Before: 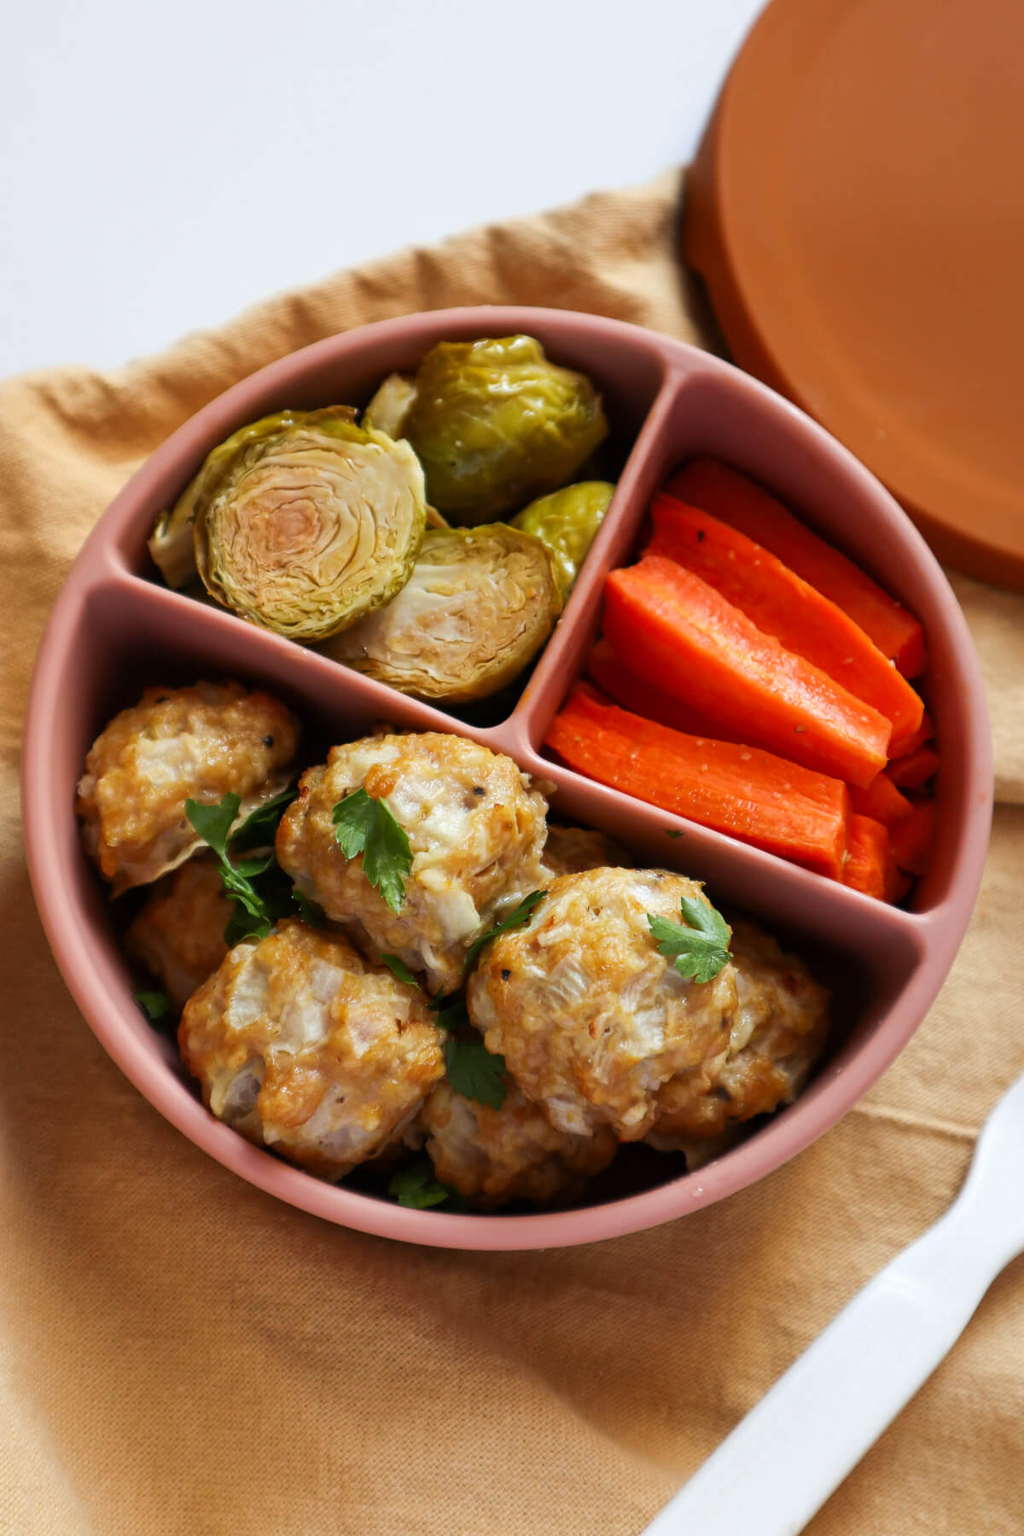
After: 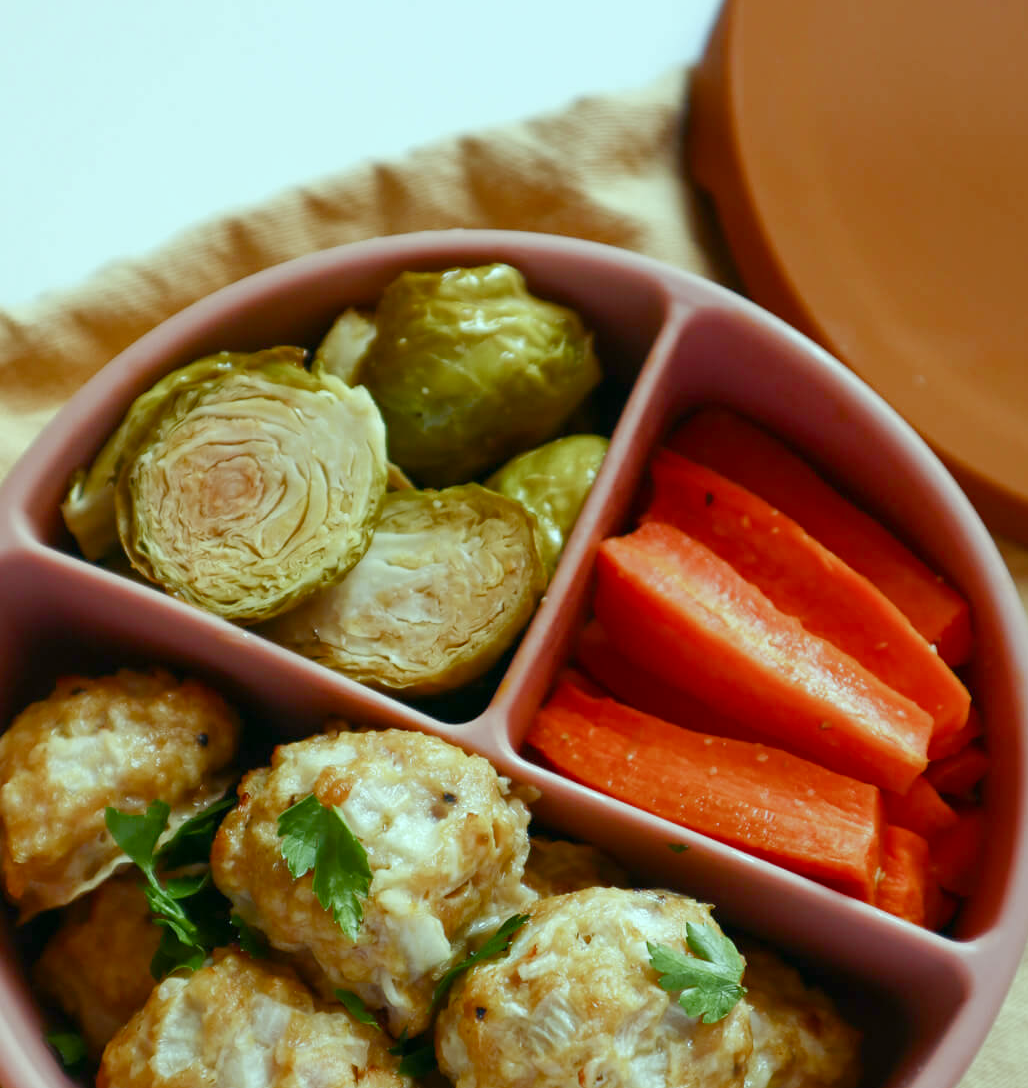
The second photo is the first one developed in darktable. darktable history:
crop and rotate: left 9.345%, top 7.22%, right 4.982%, bottom 32.331%
color balance rgb: shadows lift › chroma 1%, shadows lift › hue 113°, highlights gain › chroma 0.2%, highlights gain › hue 333°, perceptual saturation grading › global saturation 20%, perceptual saturation grading › highlights -50%, perceptual saturation grading › shadows 25%, contrast -10%
color balance: mode lift, gamma, gain (sRGB), lift [0.997, 0.979, 1.021, 1.011], gamma [1, 1.084, 0.916, 0.998], gain [1, 0.87, 1.13, 1.101], contrast 4.55%, contrast fulcrum 38.24%, output saturation 104.09%
